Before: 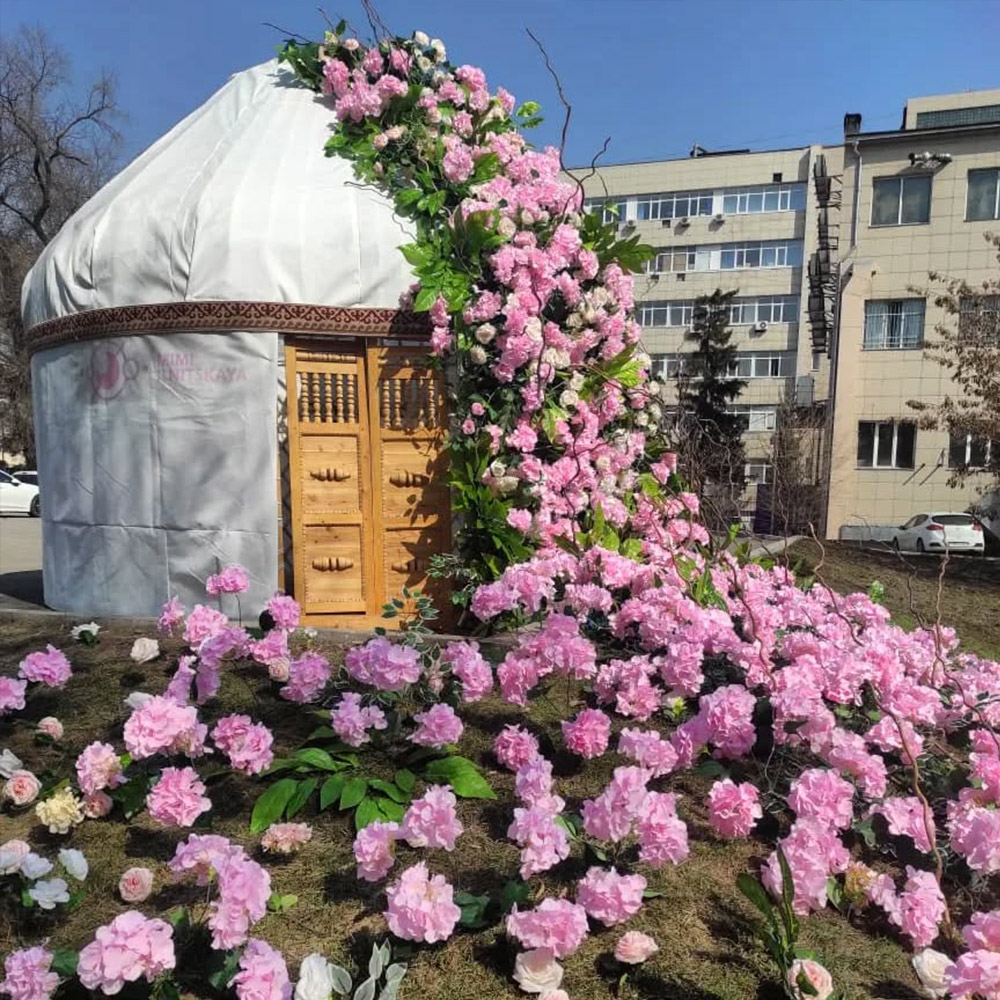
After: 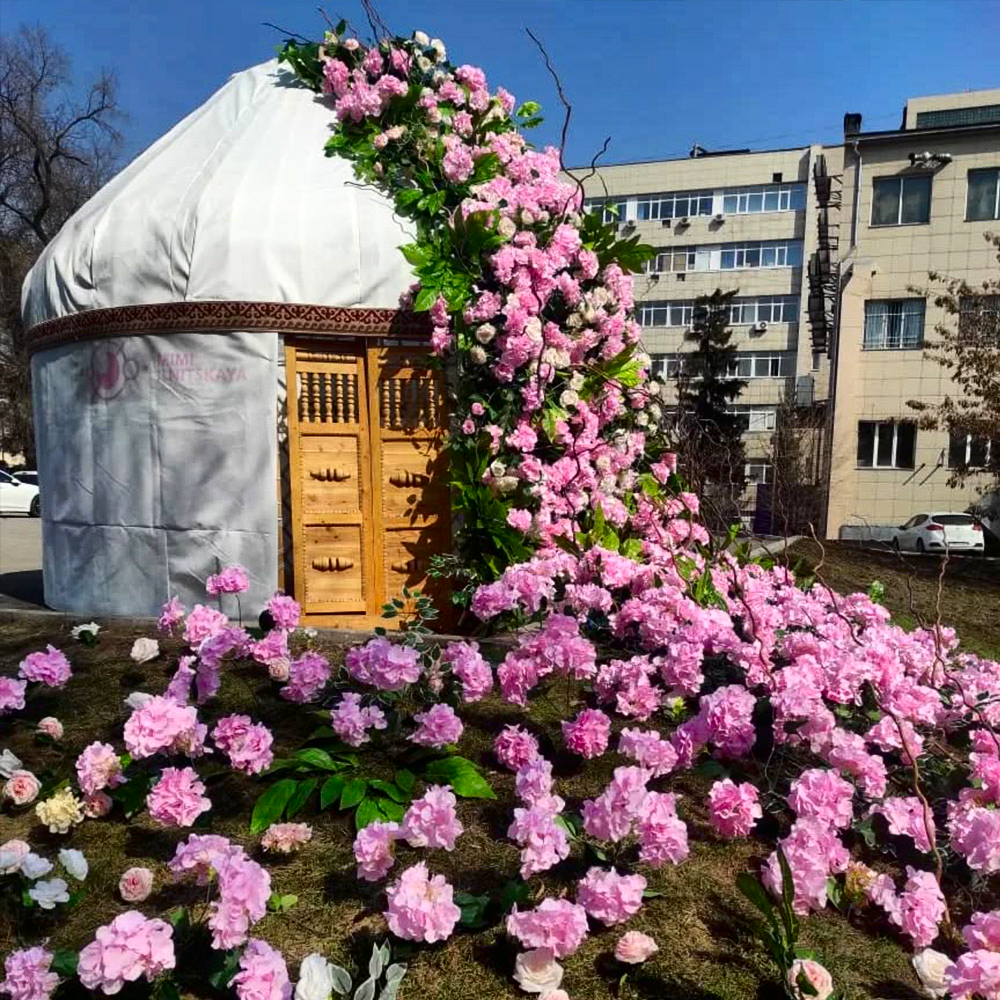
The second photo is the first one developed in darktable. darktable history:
contrast brightness saturation: contrast 0.188, brightness -0.114, saturation 0.211
